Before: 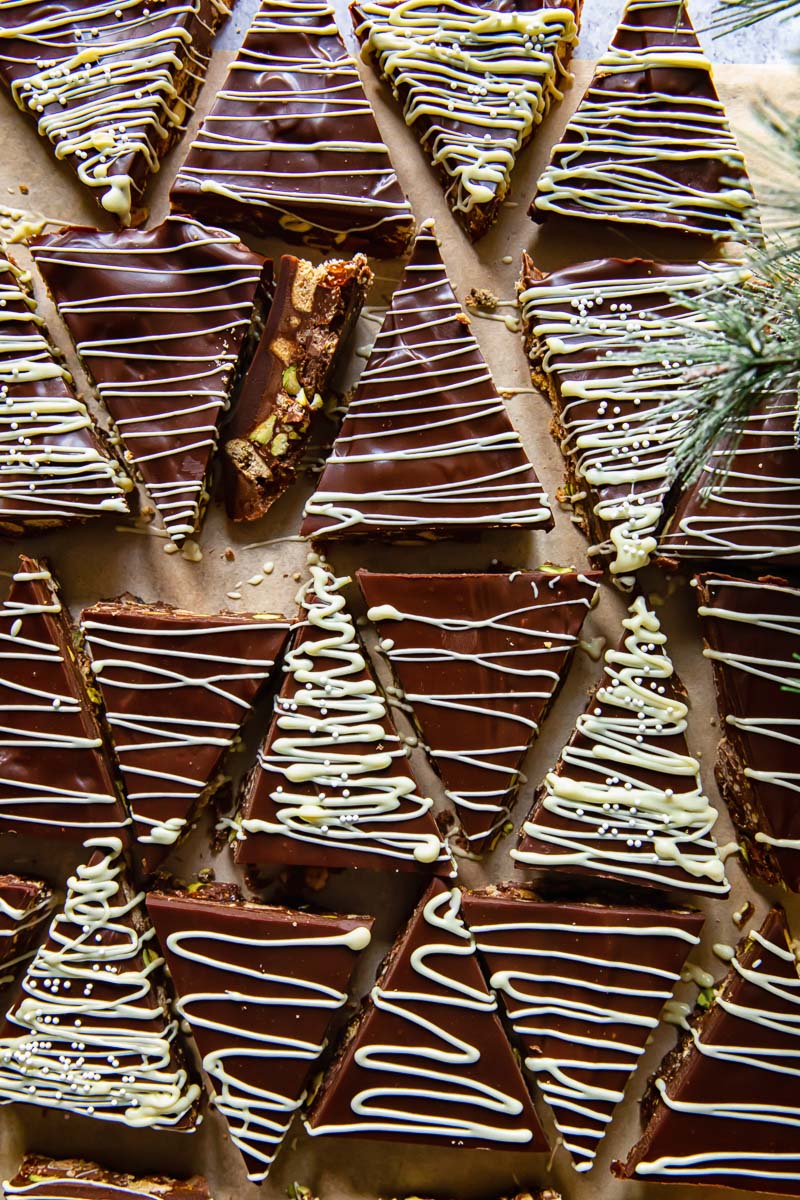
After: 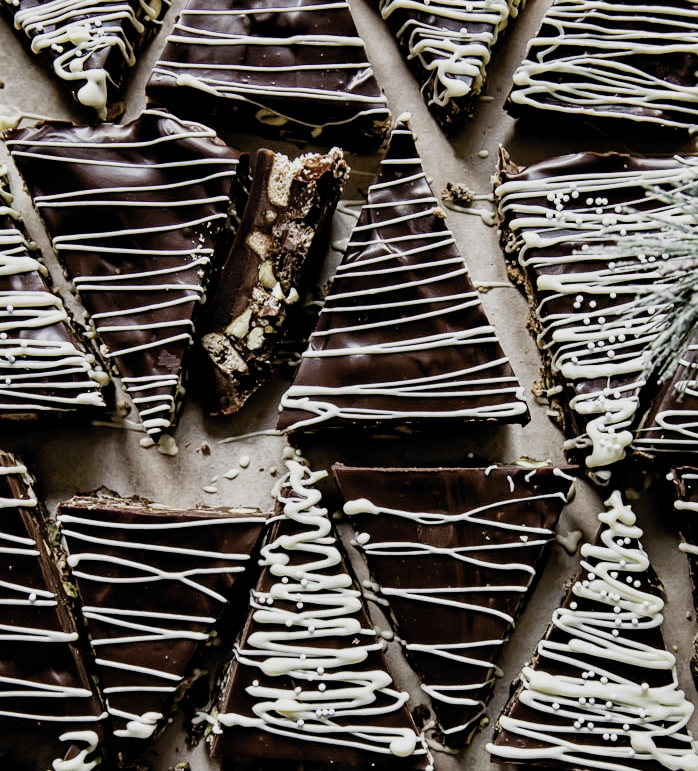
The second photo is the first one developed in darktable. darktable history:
crop: left 3.11%, top 8.839%, right 9.609%, bottom 26.846%
contrast equalizer: y [[0.6 ×6], [0.55 ×6], [0 ×6], [0 ×6], [0 ×6]], mix 0.292
filmic rgb: black relative exposure -5.06 EV, white relative exposure 3.19 EV, threshold 3.06 EV, hardness 3.47, contrast 1.189, highlights saturation mix -31%, preserve chrominance no, color science v5 (2021), iterations of high-quality reconstruction 0, contrast in shadows safe, contrast in highlights safe, enable highlight reconstruction true
